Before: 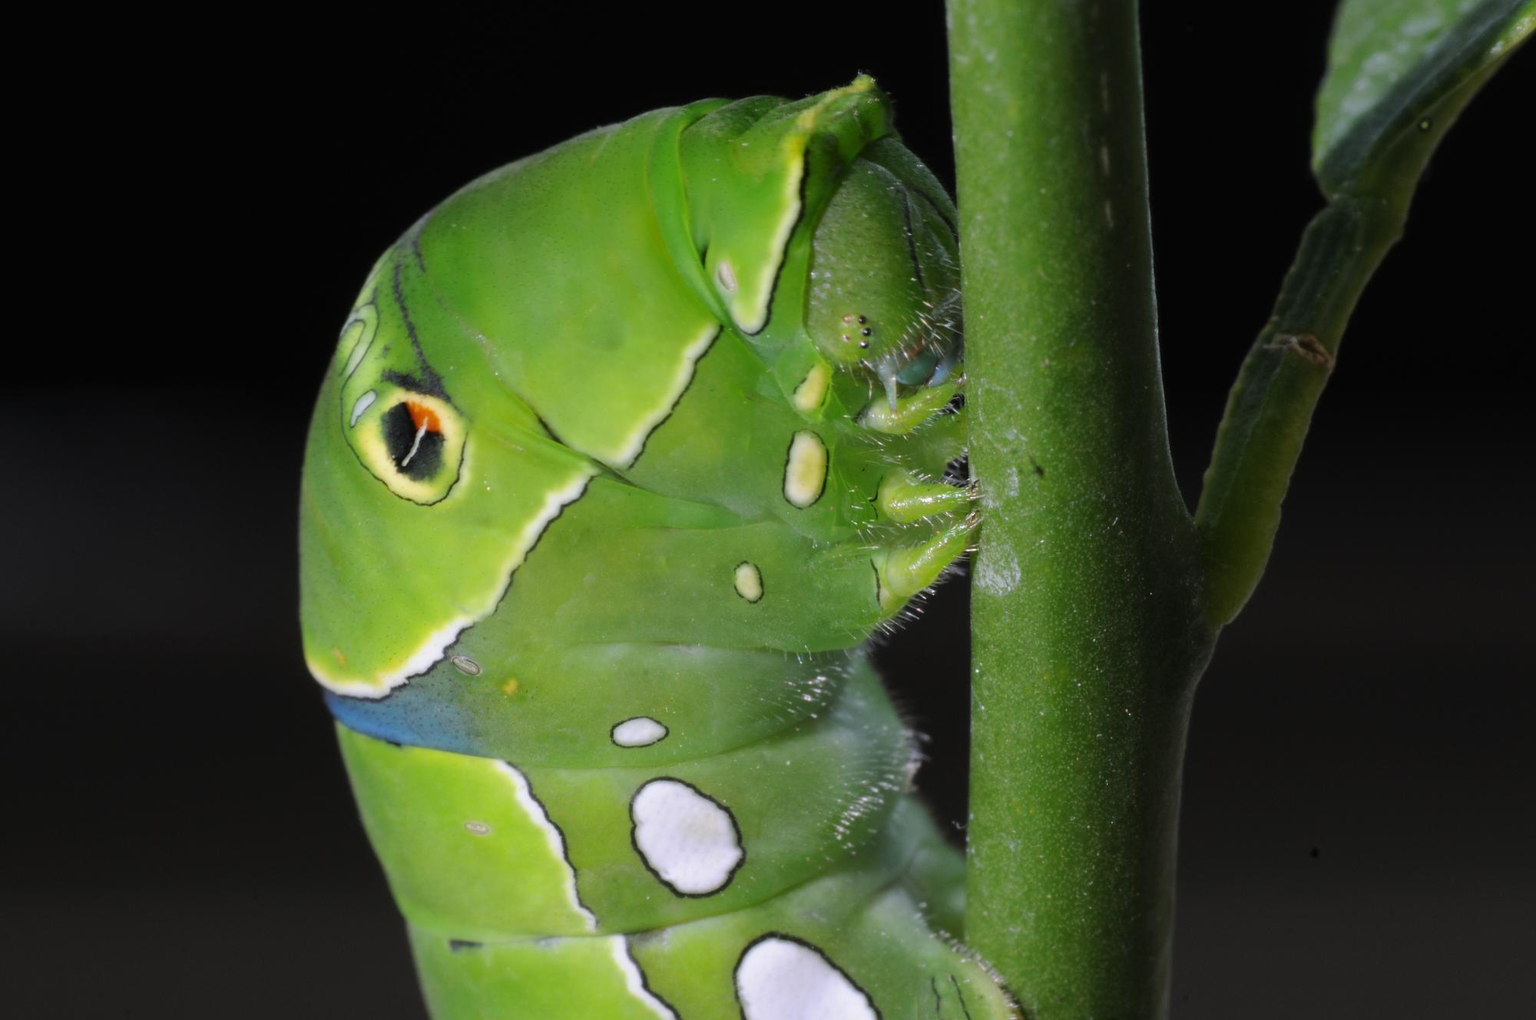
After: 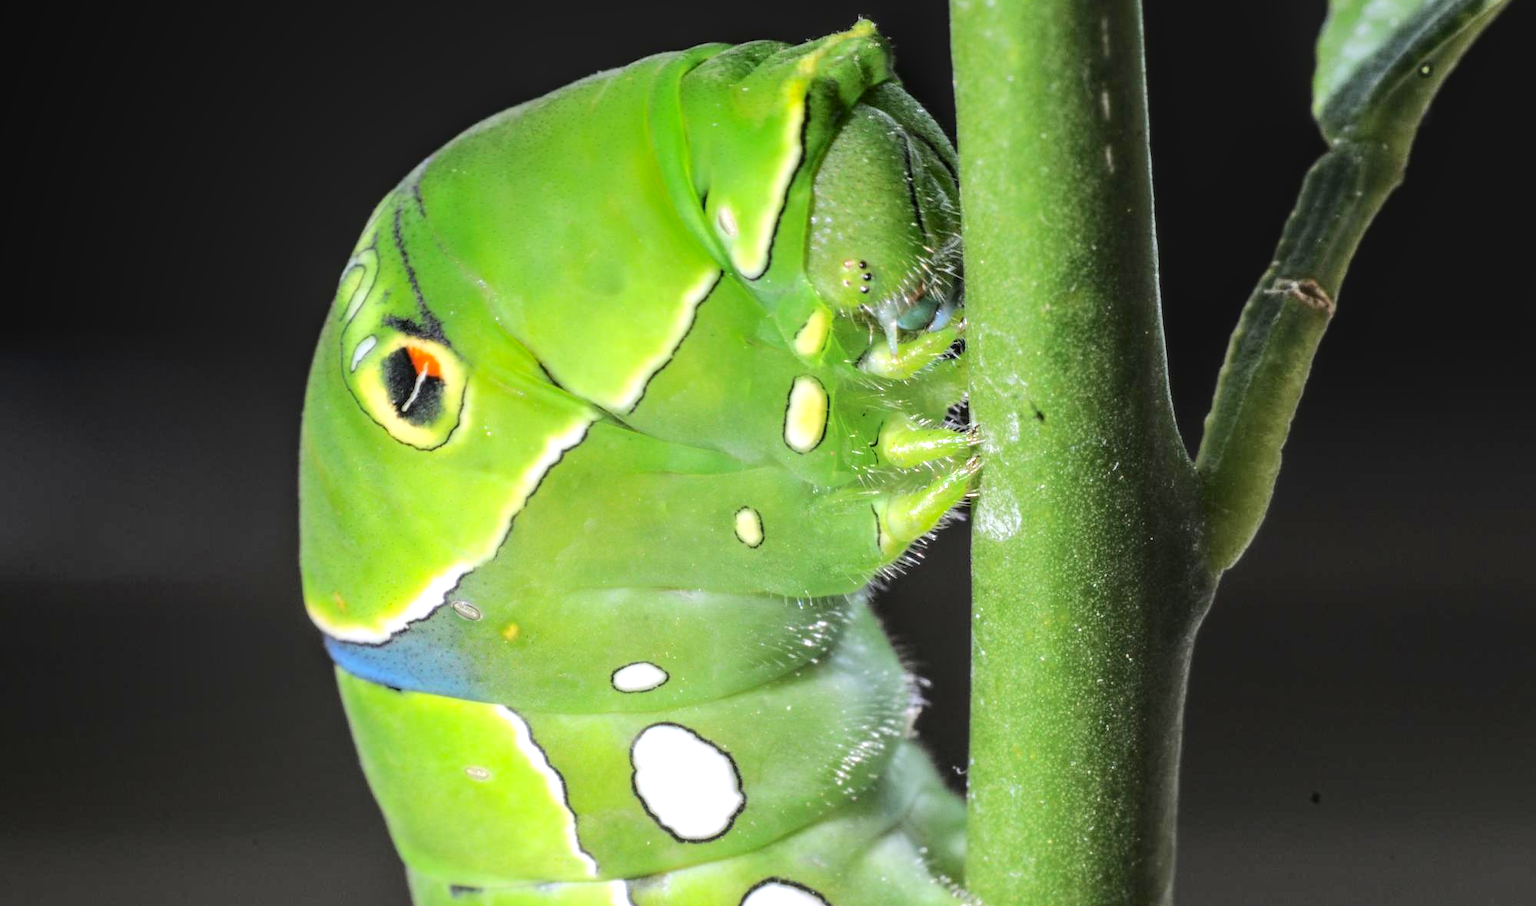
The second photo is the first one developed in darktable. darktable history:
crop and rotate: top 5.437%, bottom 5.679%
exposure: black level correction 0, exposure 1.2 EV, compensate highlight preservation false
local contrast: highlights 1%, shadows 4%, detail 134%
tone curve: curves: ch0 [(0, 0) (0.003, 0.019) (0.011, 0.021) (0.025, 0.023) (0.044, 0.026) (0.069, 0.037) (0.1, 0.059) (0.136, 0.088) (0.177, 0.138) (0.224, 0.199) (0.277, 0.279) (0.335, 0.376) (0.399, 0.481) (0.468, 0.581) (0.543, 0.658) (0.623, 0.735) (0.709, 0.8) (0.801, 0.861) (0.898, 0.928) (1, 1)], color space Lab, independent channels, preserve colors none
